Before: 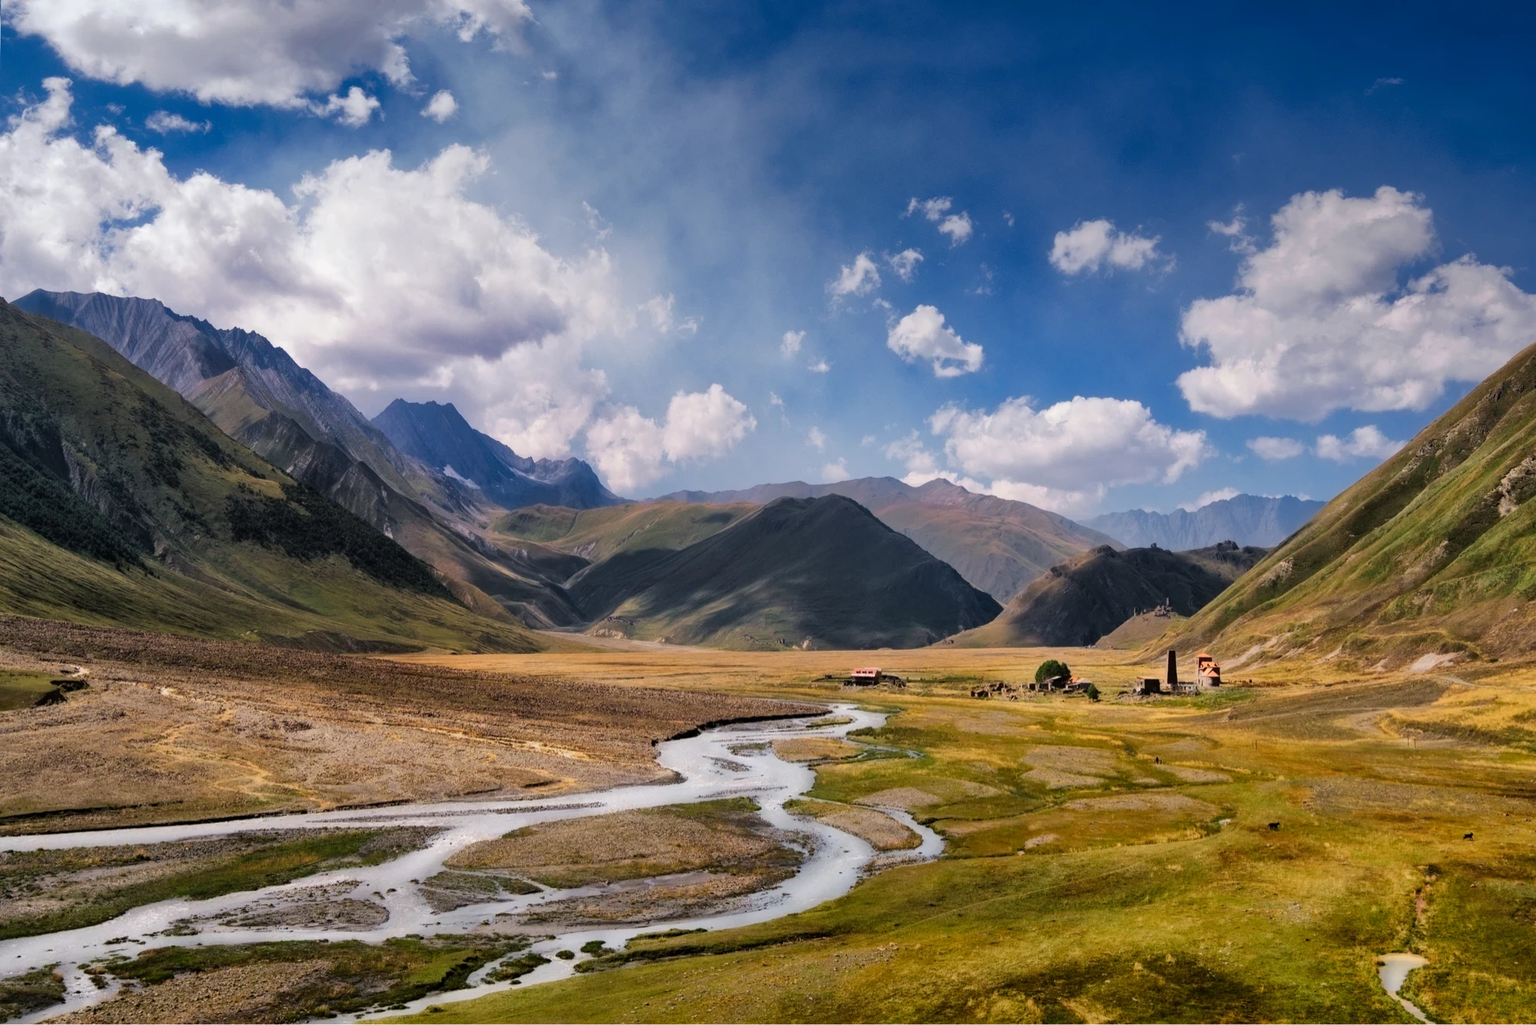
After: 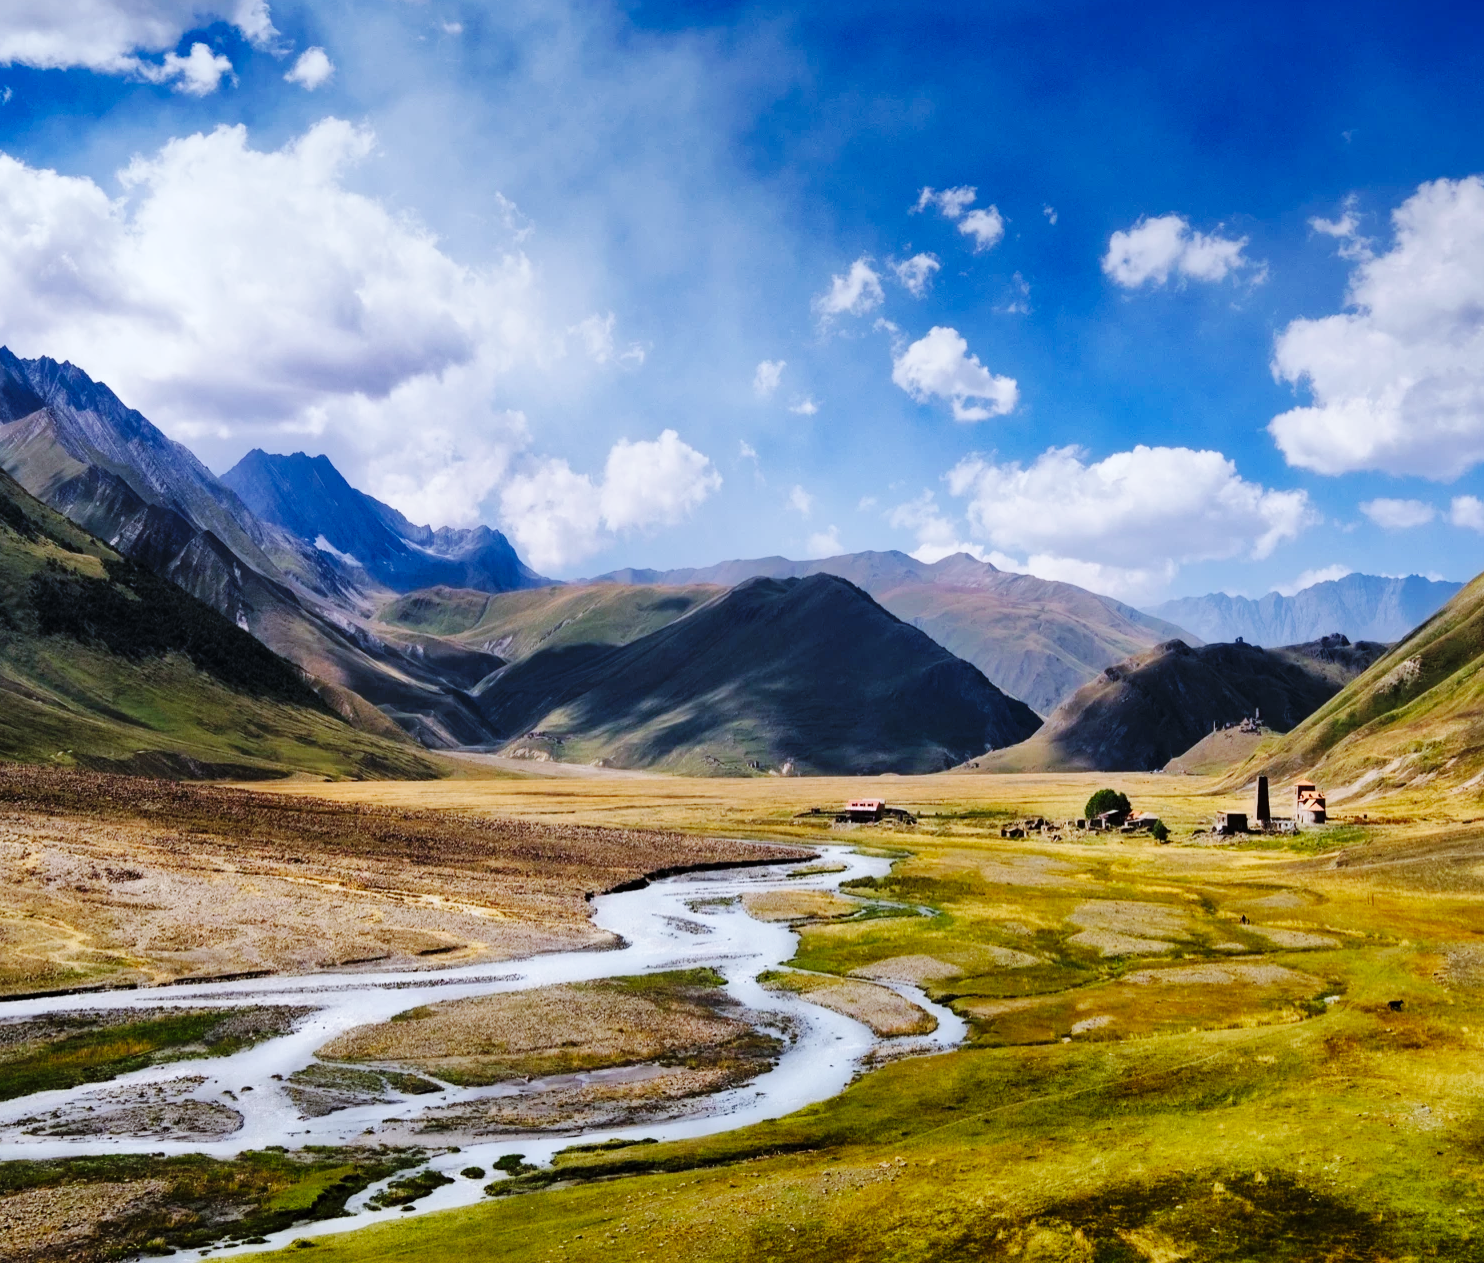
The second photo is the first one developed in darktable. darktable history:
crop and rotate: left 13.15%, top 5.251%, right 12.609%
base curve: curves: ch0 [(0, 0) (0.036, 0.025) (0.121, 0.166) (0.206, 0.329) (0.605, 0.79) (1, 1)], preserve colors none
white balance: red 0.924, blue 1.095
